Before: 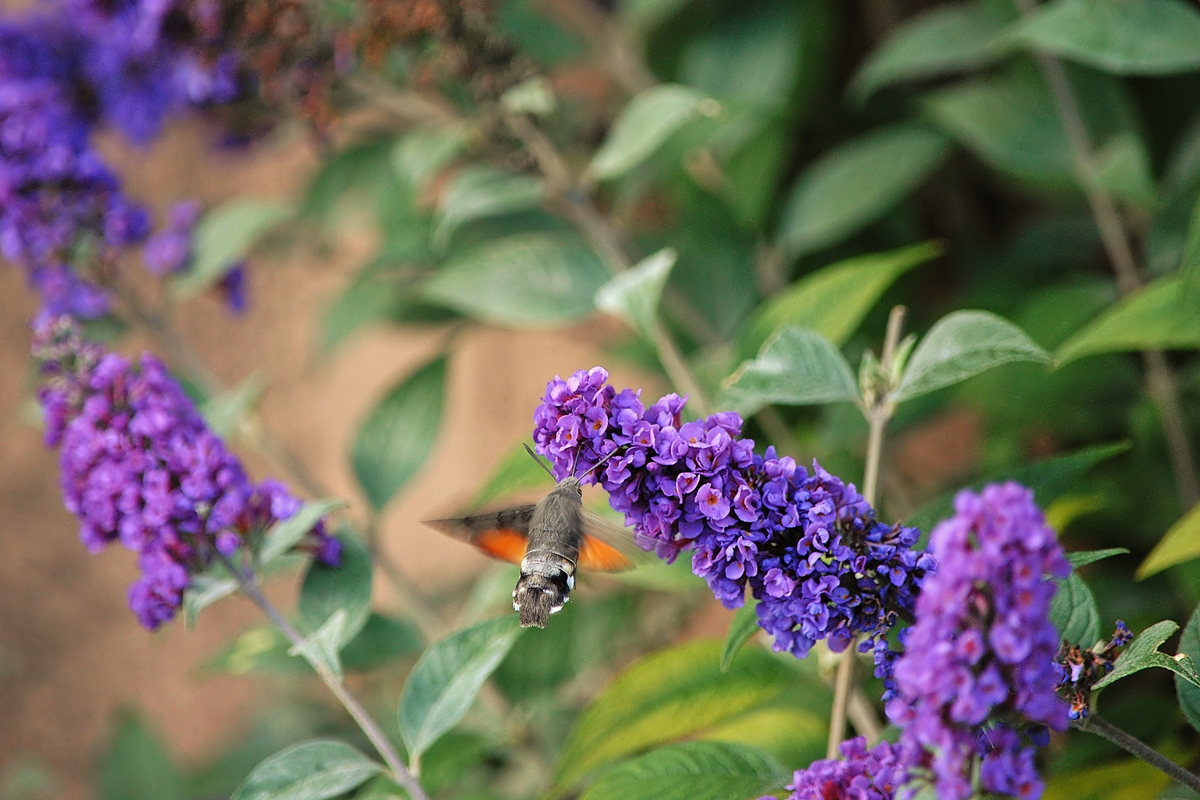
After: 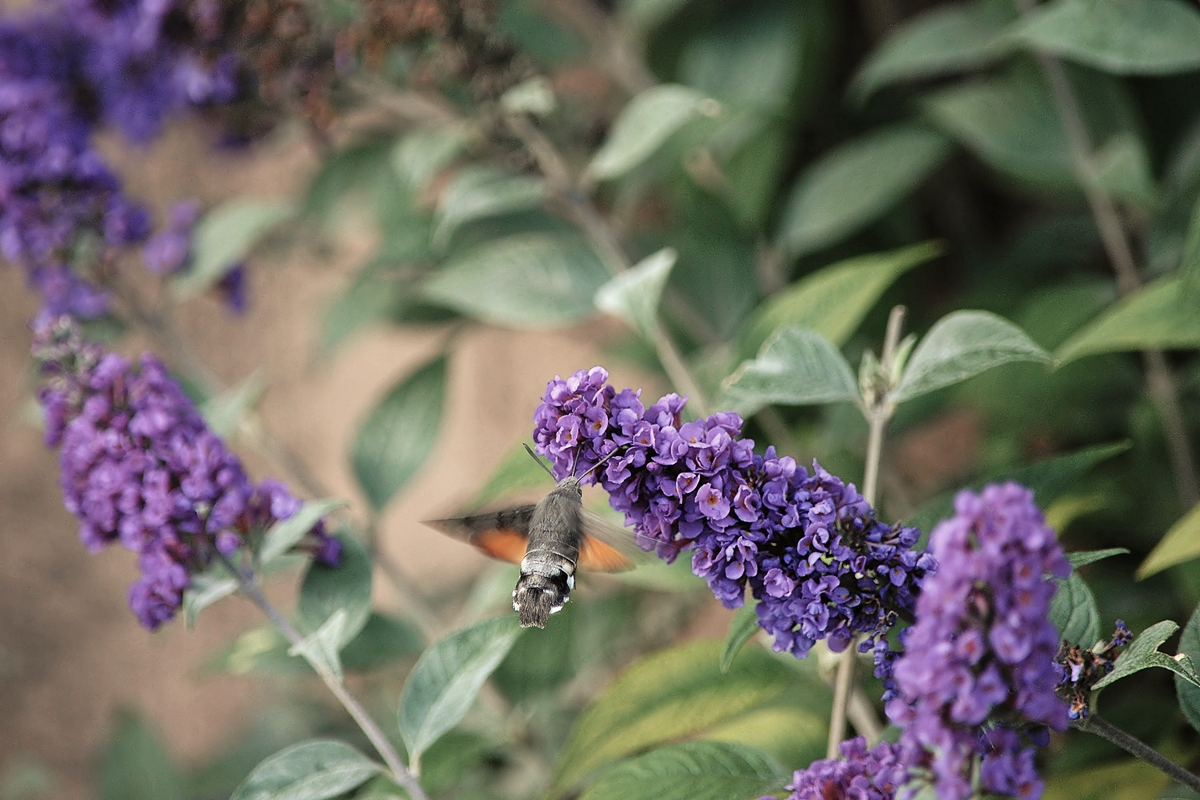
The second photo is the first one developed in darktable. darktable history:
contrast brightness saturation: contrast 0.095, saturation -0.367
tone equalizer: on, module defaults
